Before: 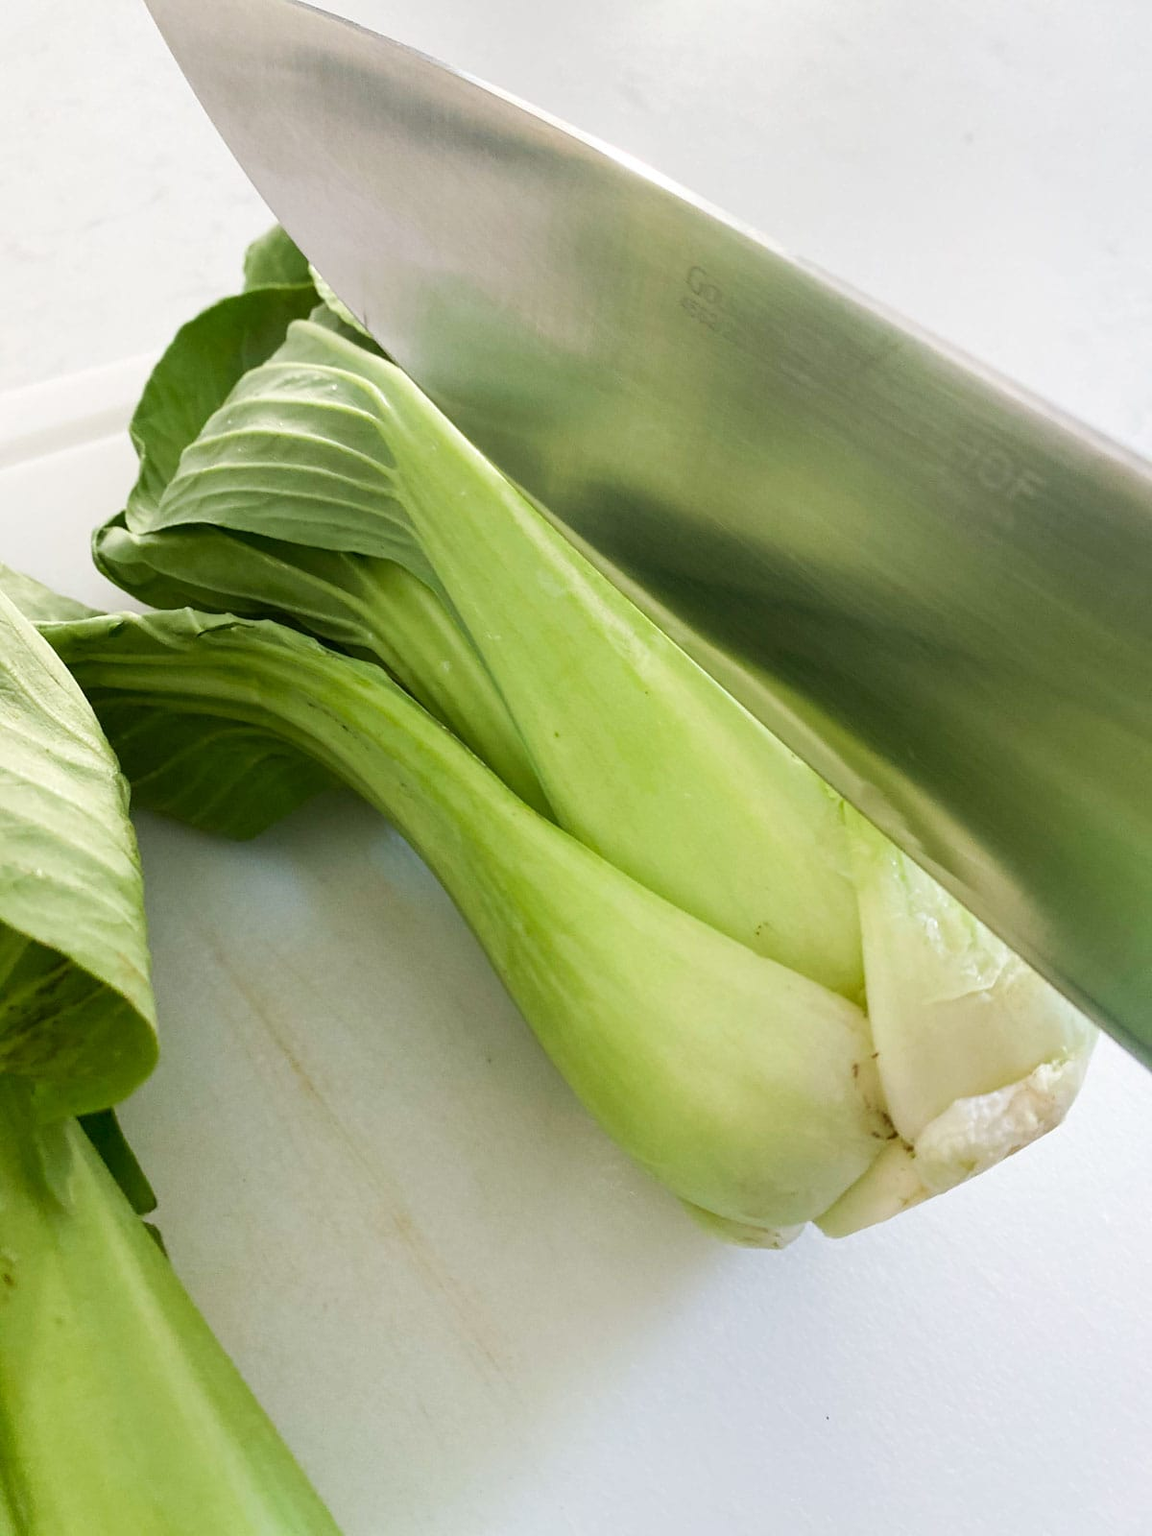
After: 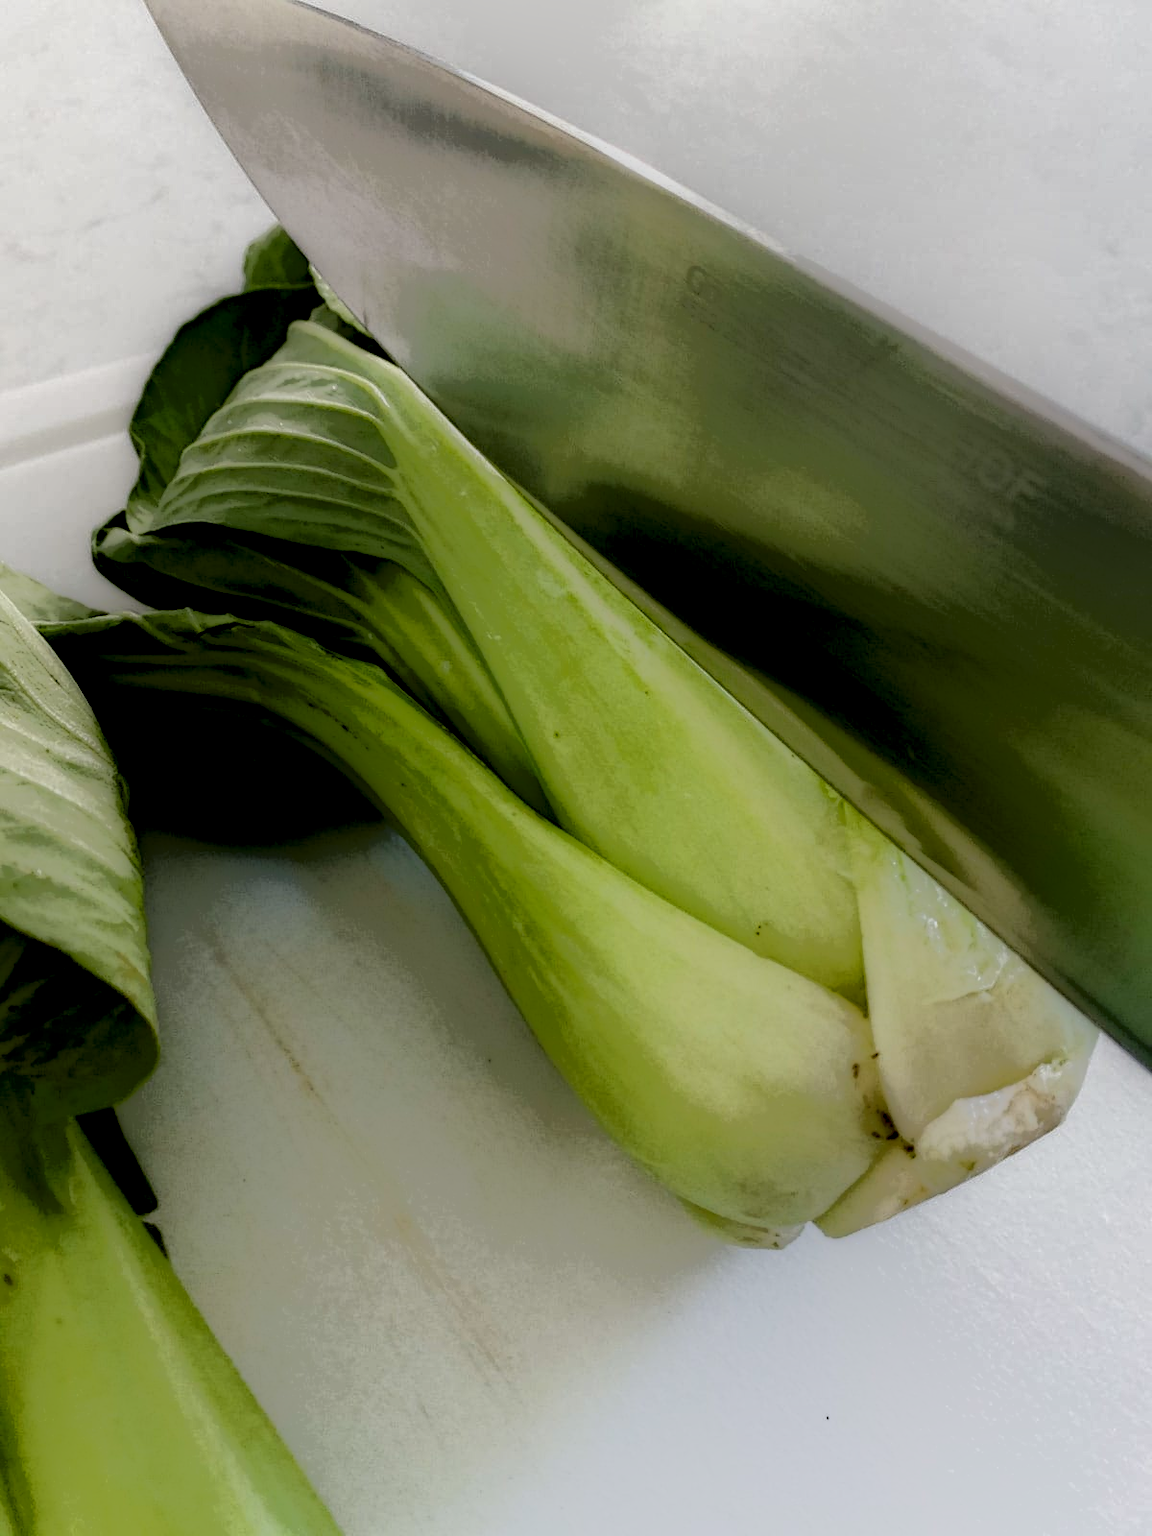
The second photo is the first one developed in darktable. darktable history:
color balance rgb: perceptual saturation grading › global saturation 20%, global vibrance 20%
contrast brightness saturation: contrast 0.1, saturation -0.3
local contrast: highlights 0%, shadows 198%, detail 164%, midtone range 0.001
contrast equalizer: octaves 7, y [[0.6 ×6], [0.55 ×6], [0 ×6], [0 ×6], [0 ×6]], mix 0.15
